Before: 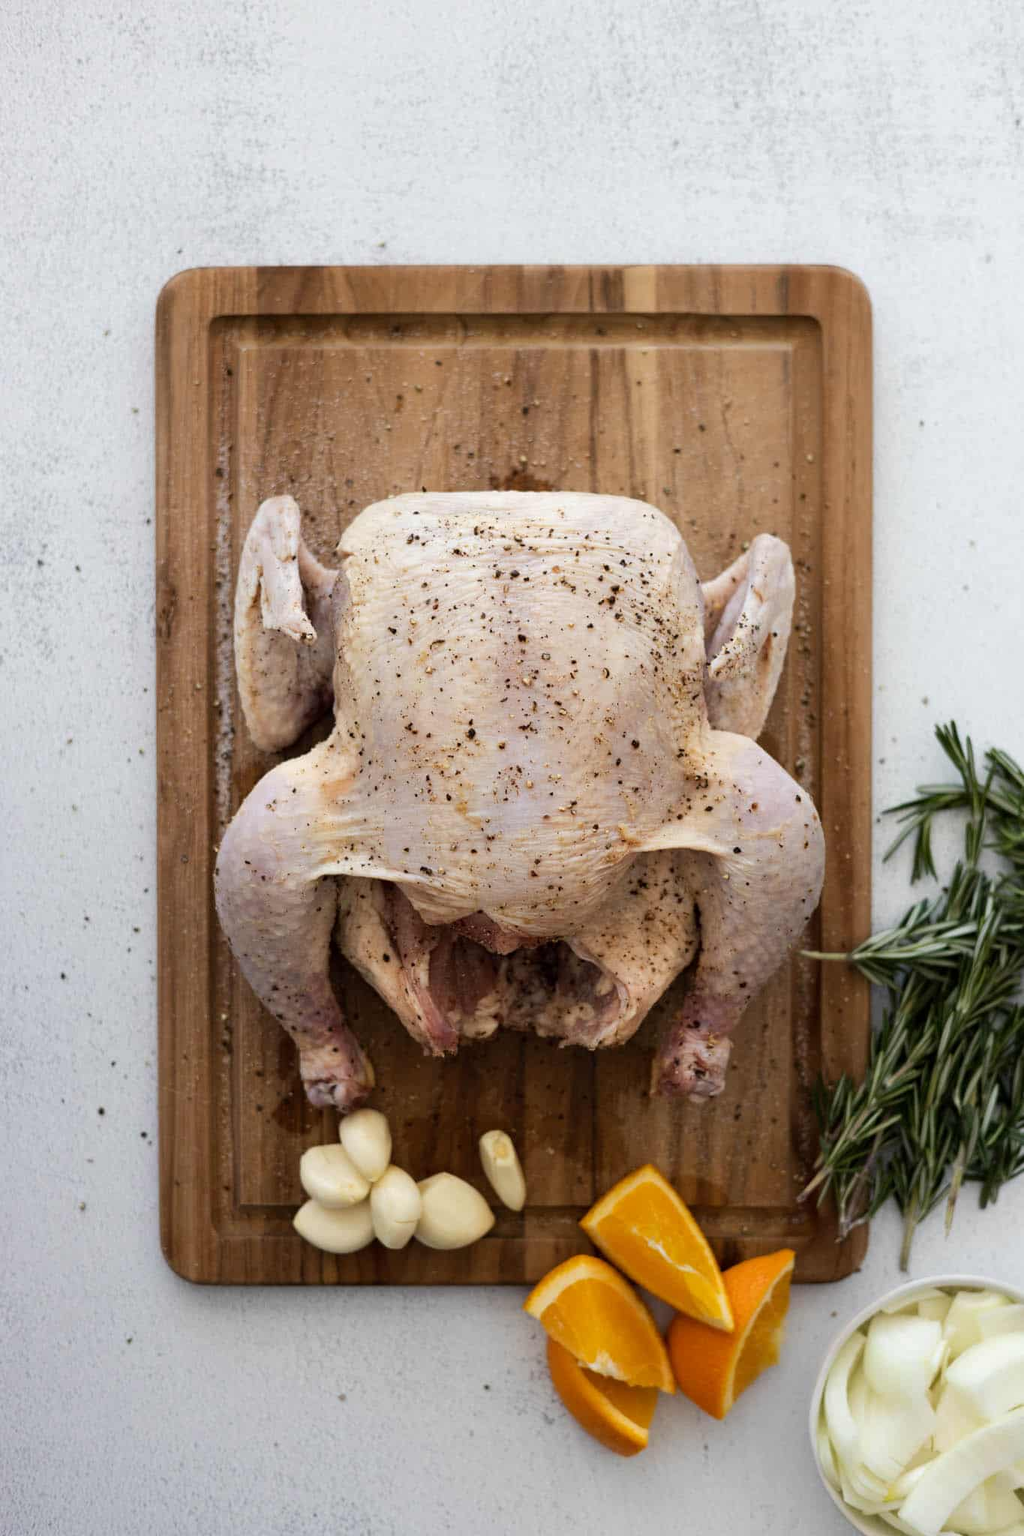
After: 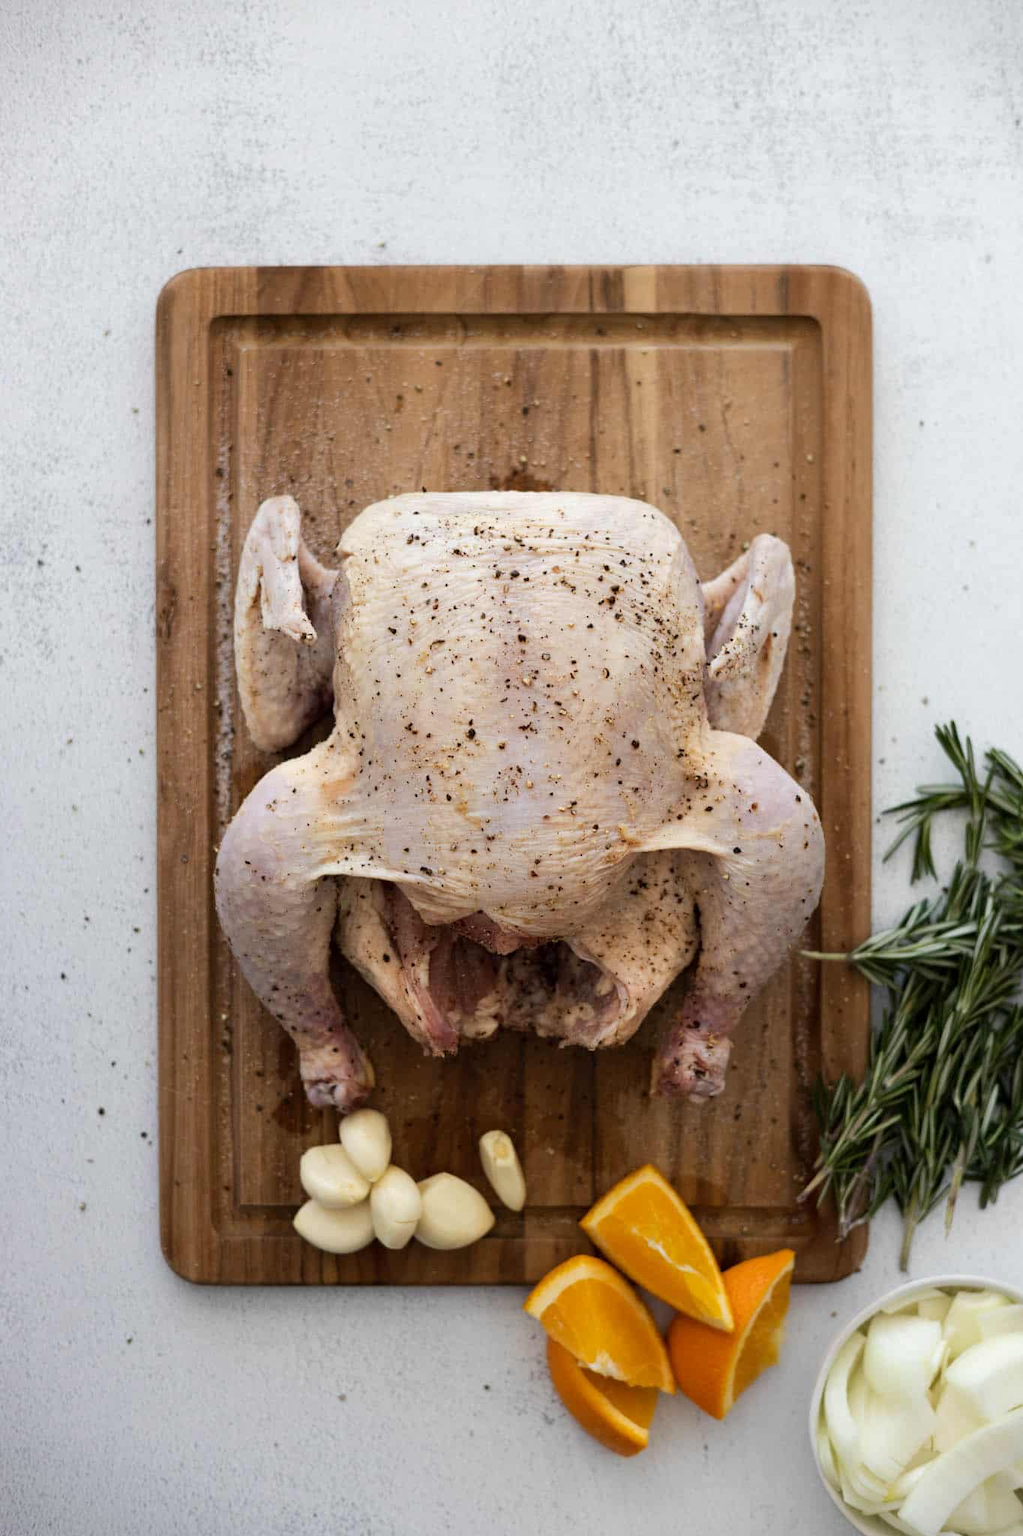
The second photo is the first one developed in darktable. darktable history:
vignetting: fall-off start 99.41%, unbound false
